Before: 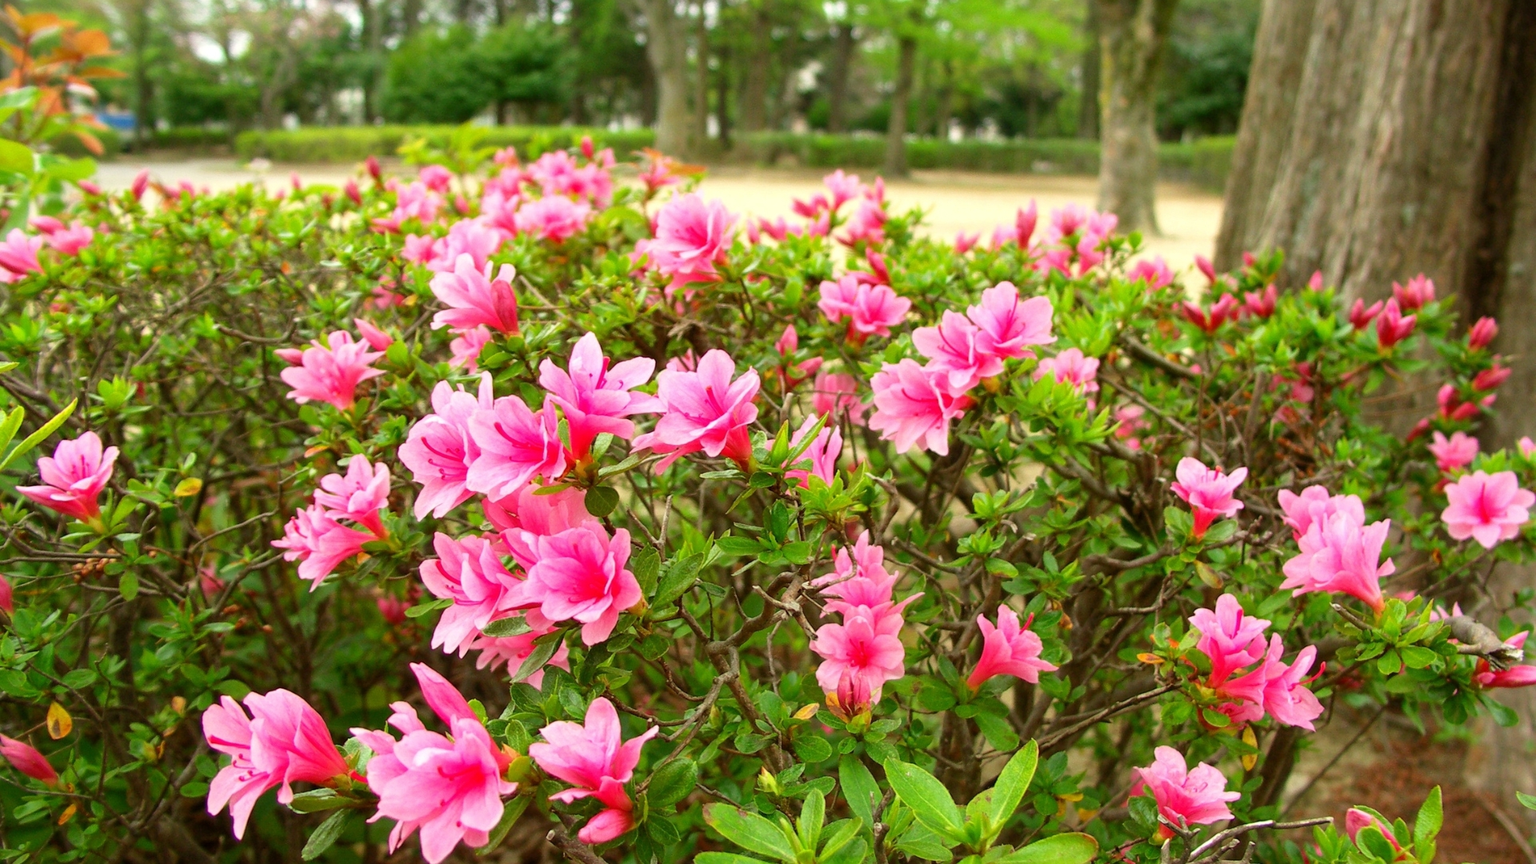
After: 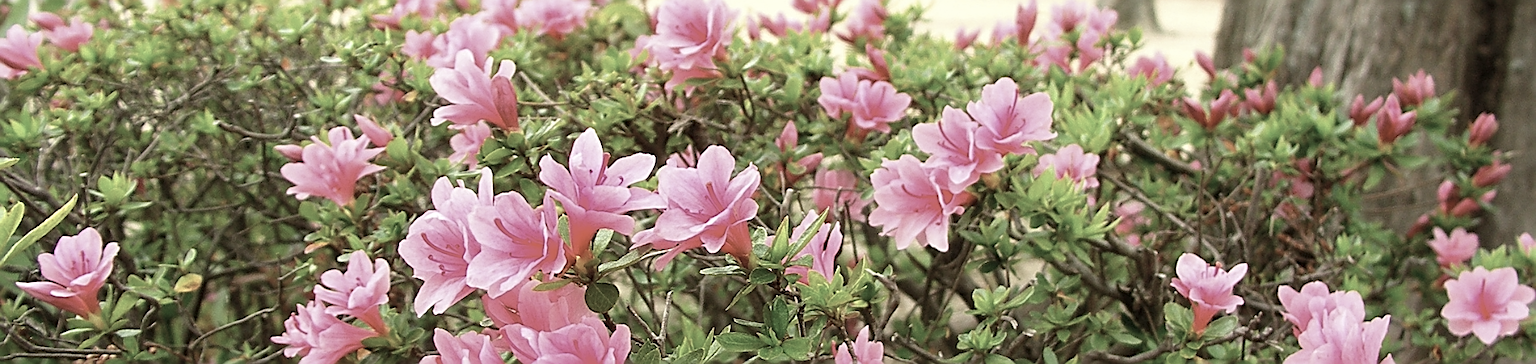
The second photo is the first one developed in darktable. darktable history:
exposure: compensate highlight preservation false
sharpen: radius 1.66, amount 1.294
crop and rotate: top 23.695%, bottom 34.147%
color correction: highlights b* 0.058, saturation 0.473
